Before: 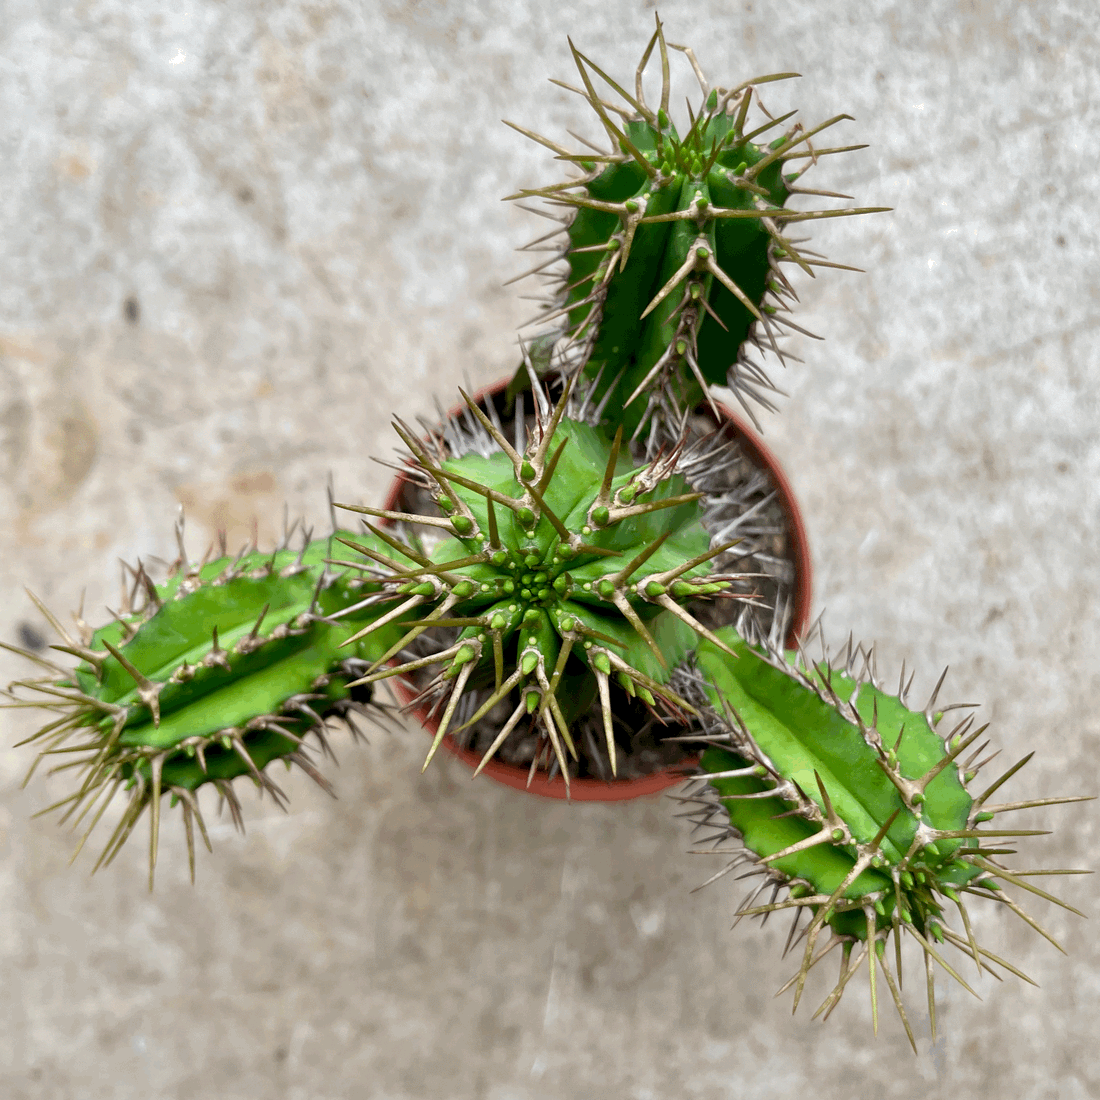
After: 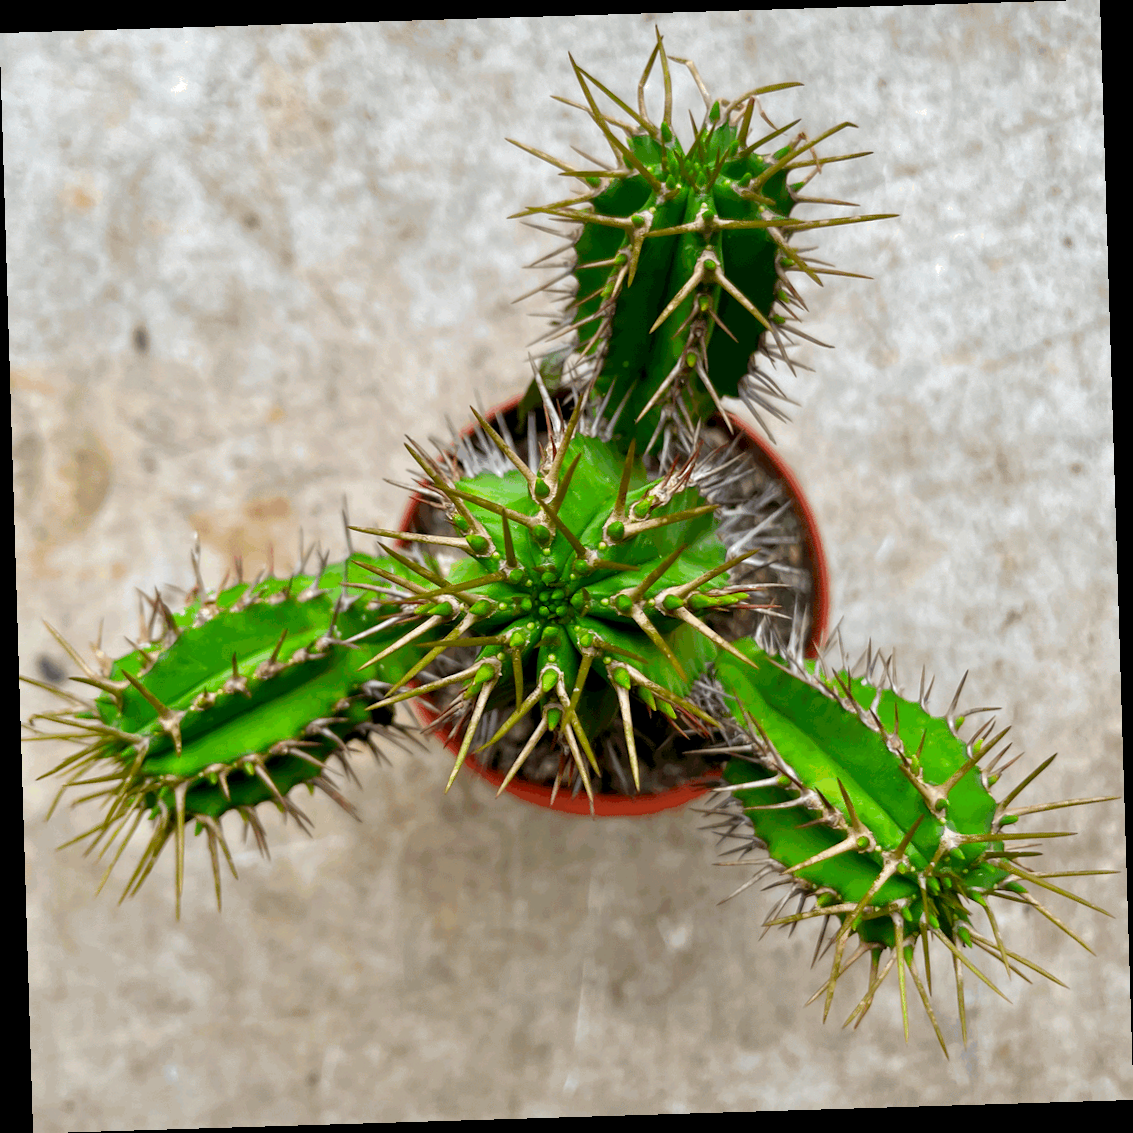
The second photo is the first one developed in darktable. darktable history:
vibrance: vibrance 95.34%
rotate and perspective: rotation -1.75°, automatic cropping off
color balance rgb: perceptual saturation grading › global saturation 20%, global vibrance 20%
